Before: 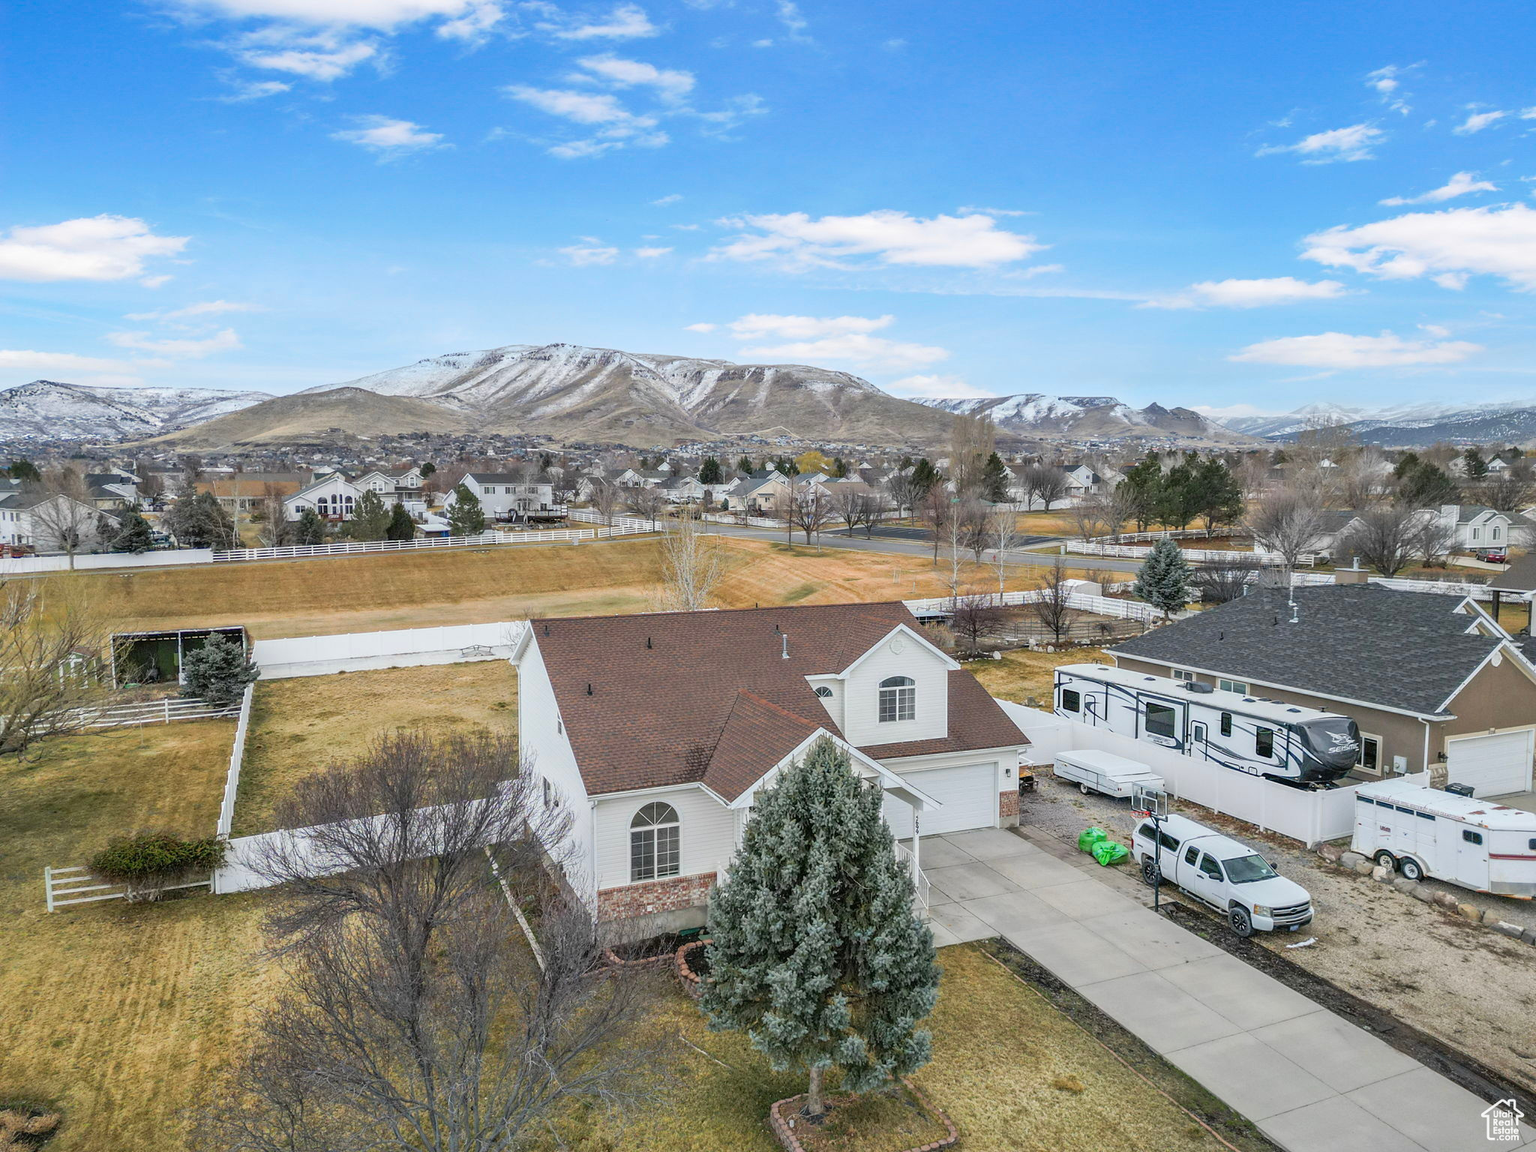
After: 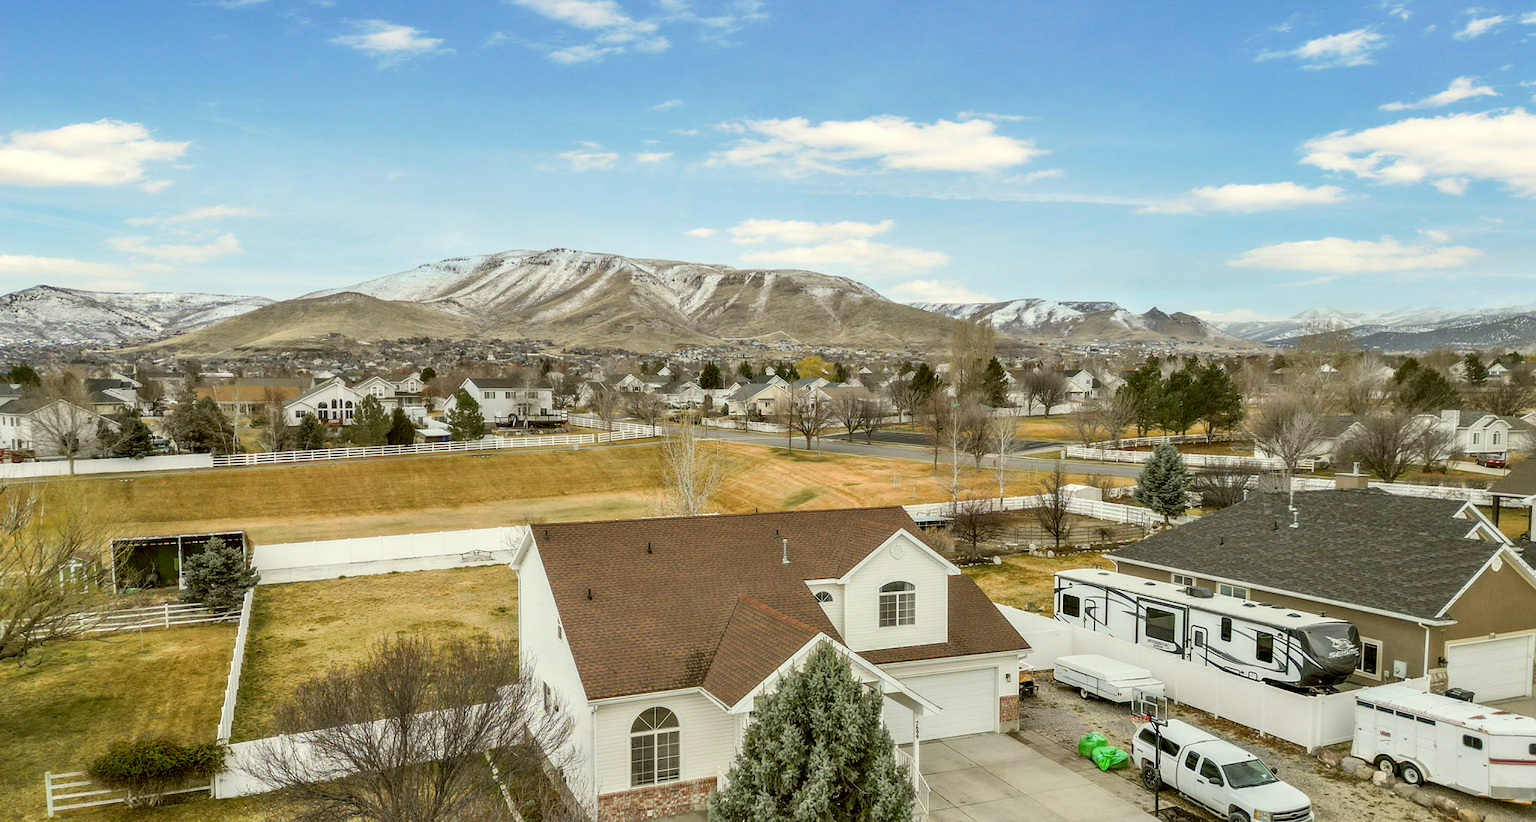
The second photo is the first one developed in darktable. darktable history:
contrast equalizer: octaves 7, y [[0.536, 0.565, 0.581, 0.516, 0.52, 0.491], [0.5 ×6], [0.5 ×6], [0 ×6], [0 ×6]], mix 0.577
color correction: highlights a* -1.55, highlights b* 10.49, shadows a* 0.872, shadows b* 19.29
crop and rotate: top 8.333%, bottom 20.257%
